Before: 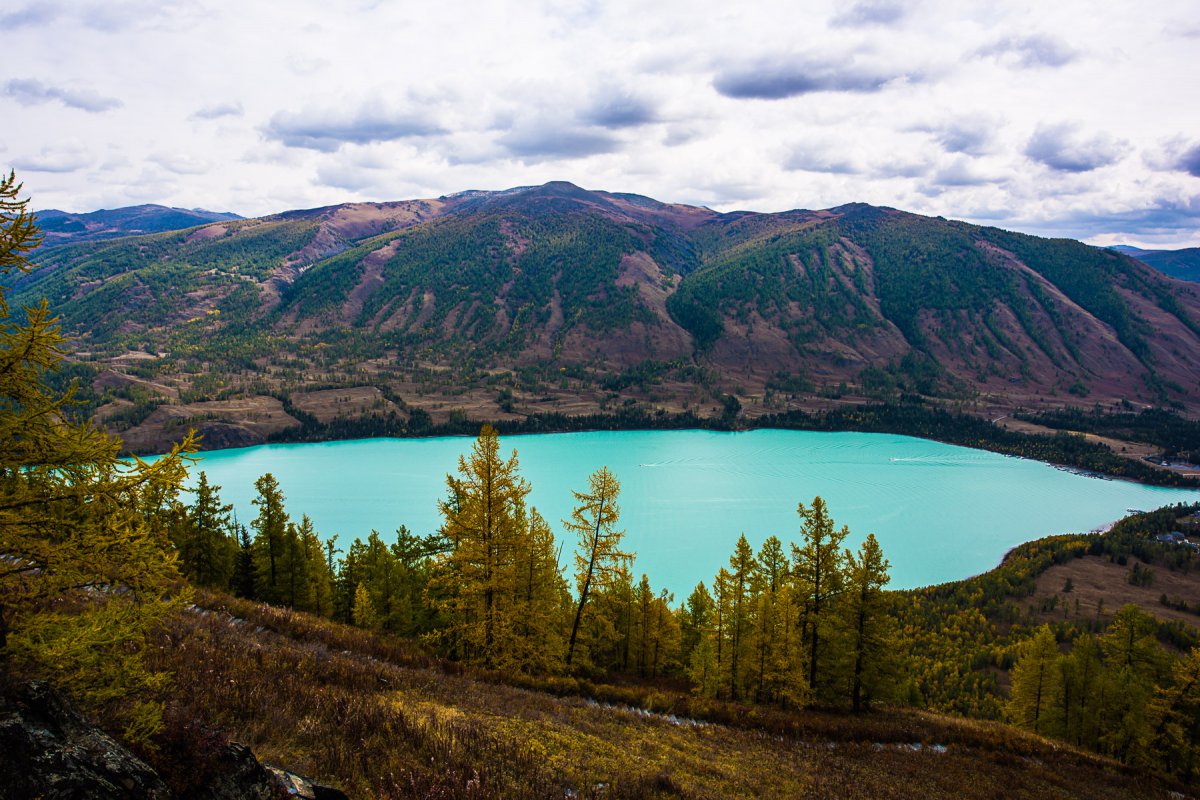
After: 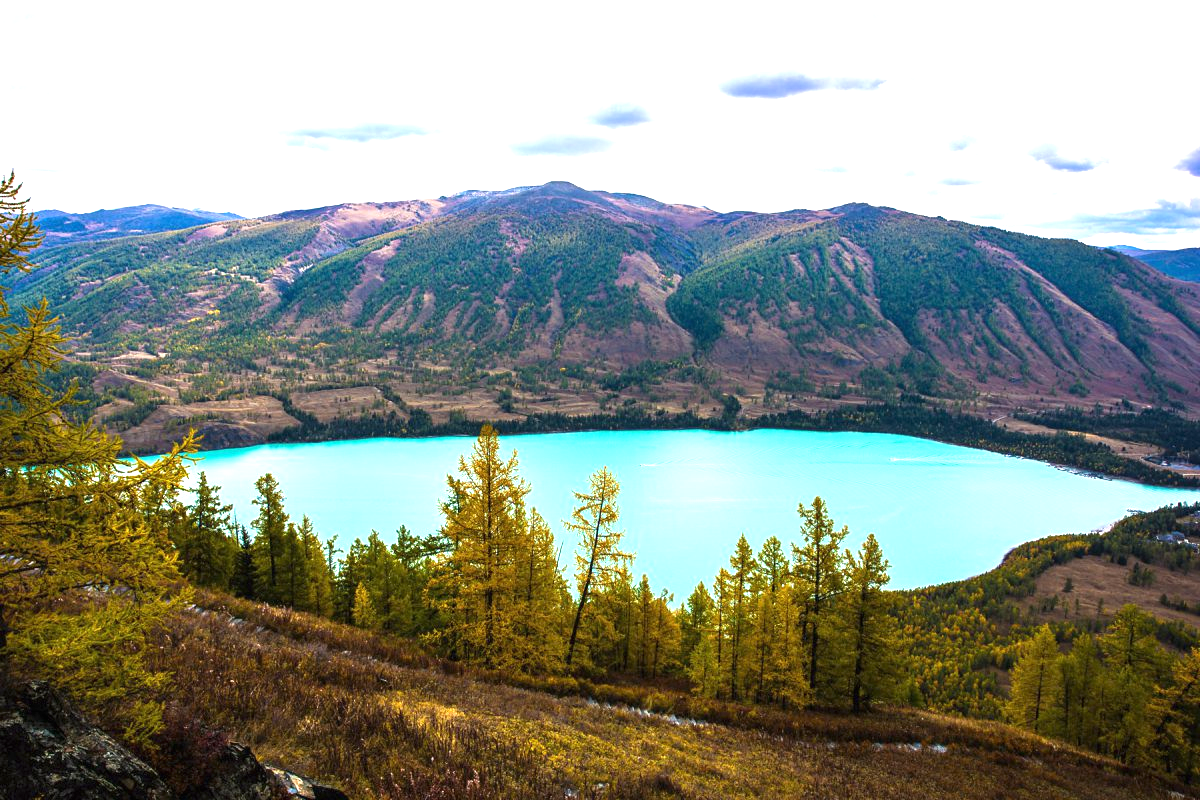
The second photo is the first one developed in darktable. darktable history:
exposure: black level correction 0, exposure 1.196 EV, compensate highlight preservation false
